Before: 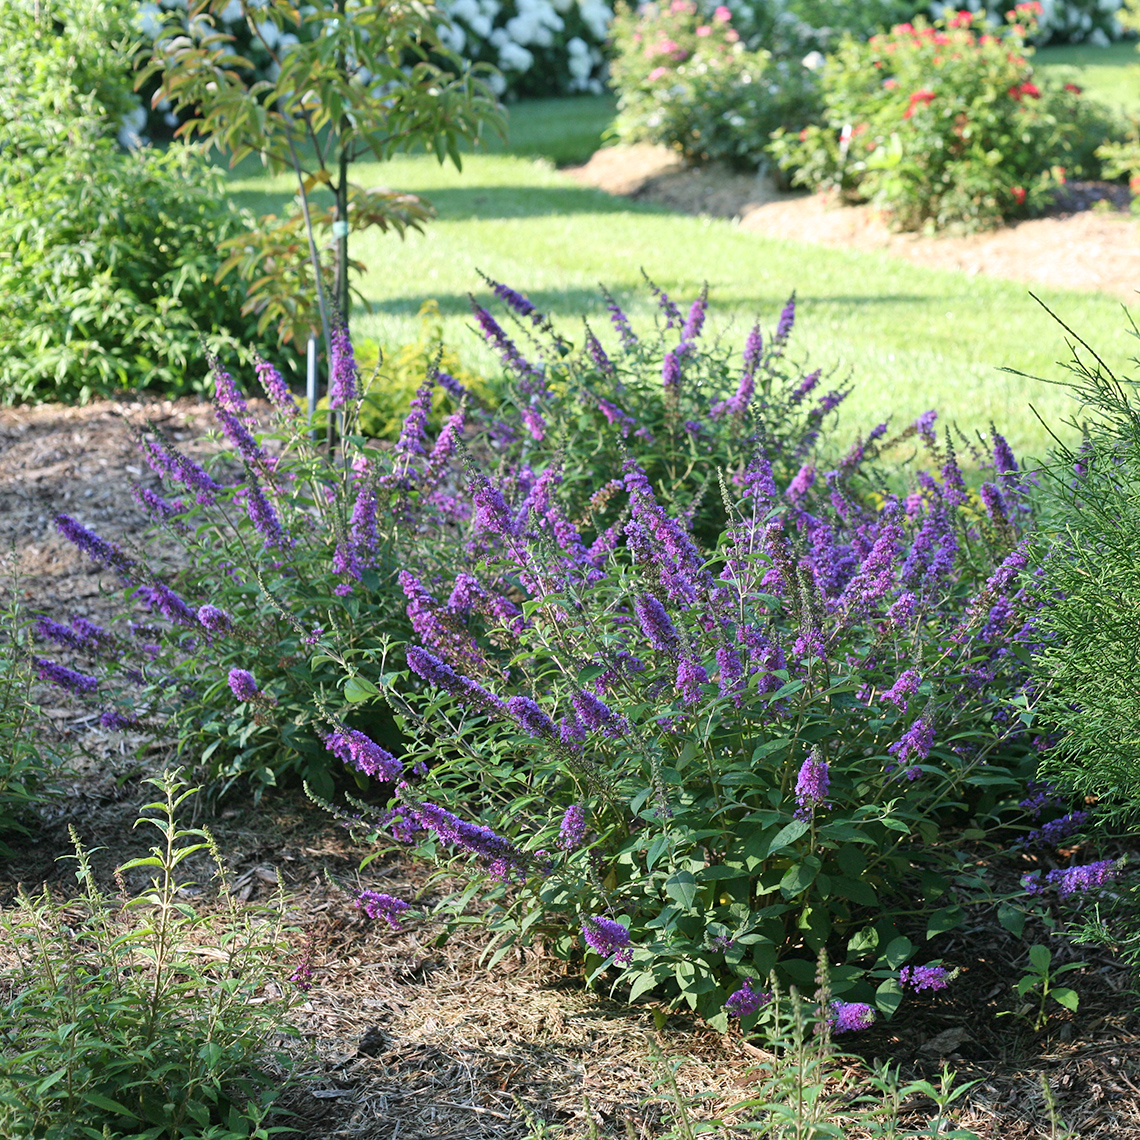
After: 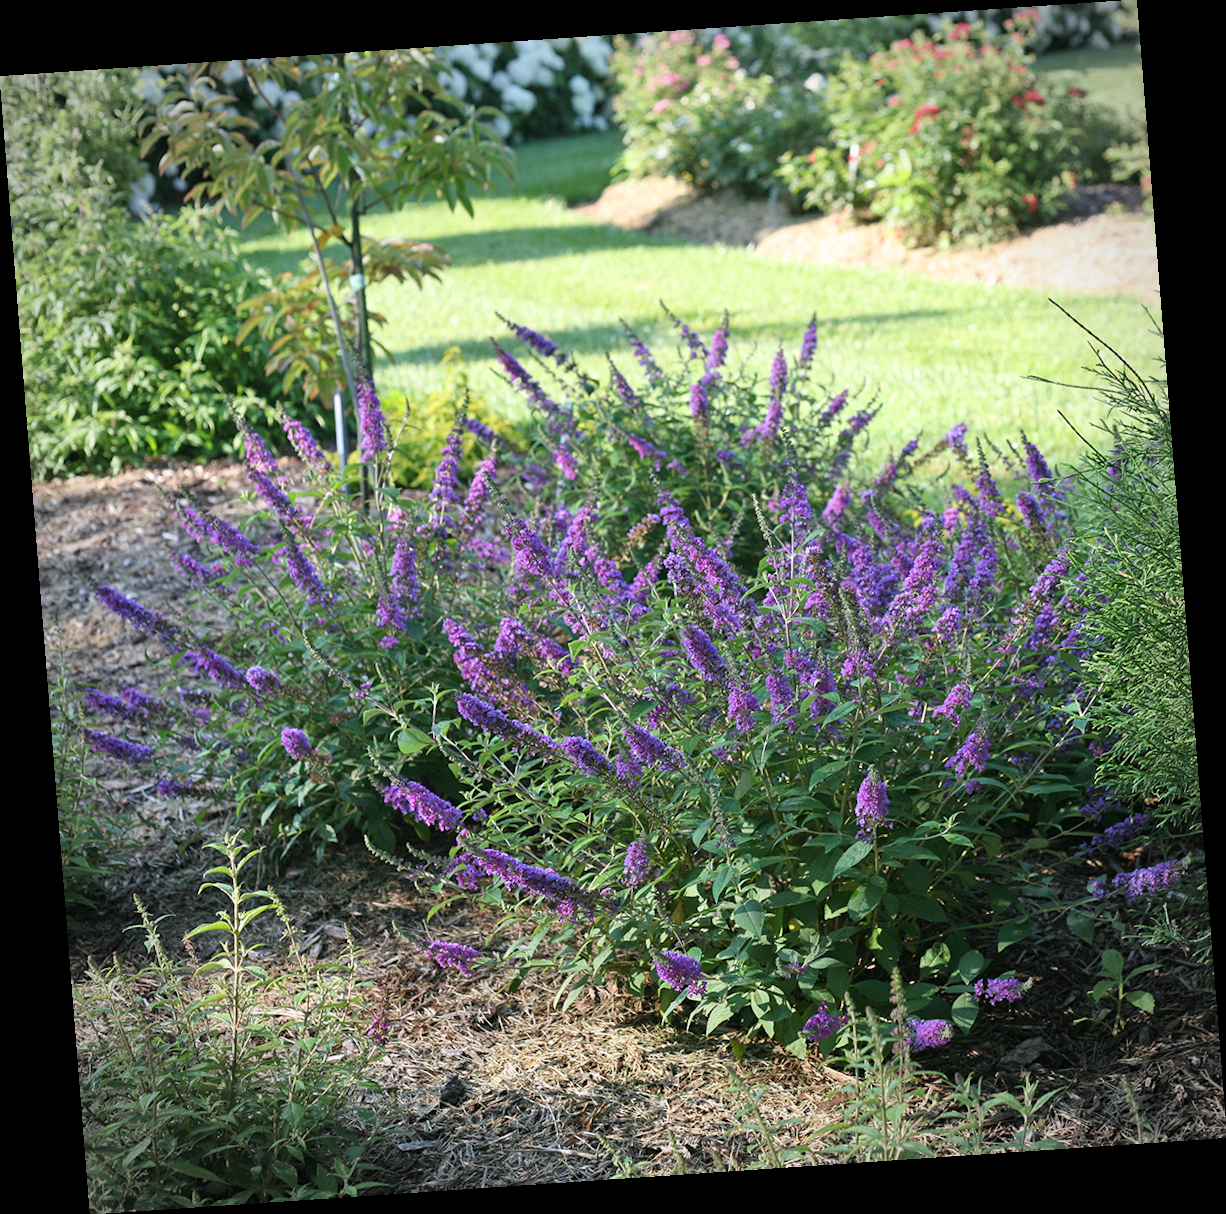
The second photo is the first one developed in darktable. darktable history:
vignetting: on, module defaults
rotate and perspective: rotation -4.2°, shear 0.006, automatic cropping off
